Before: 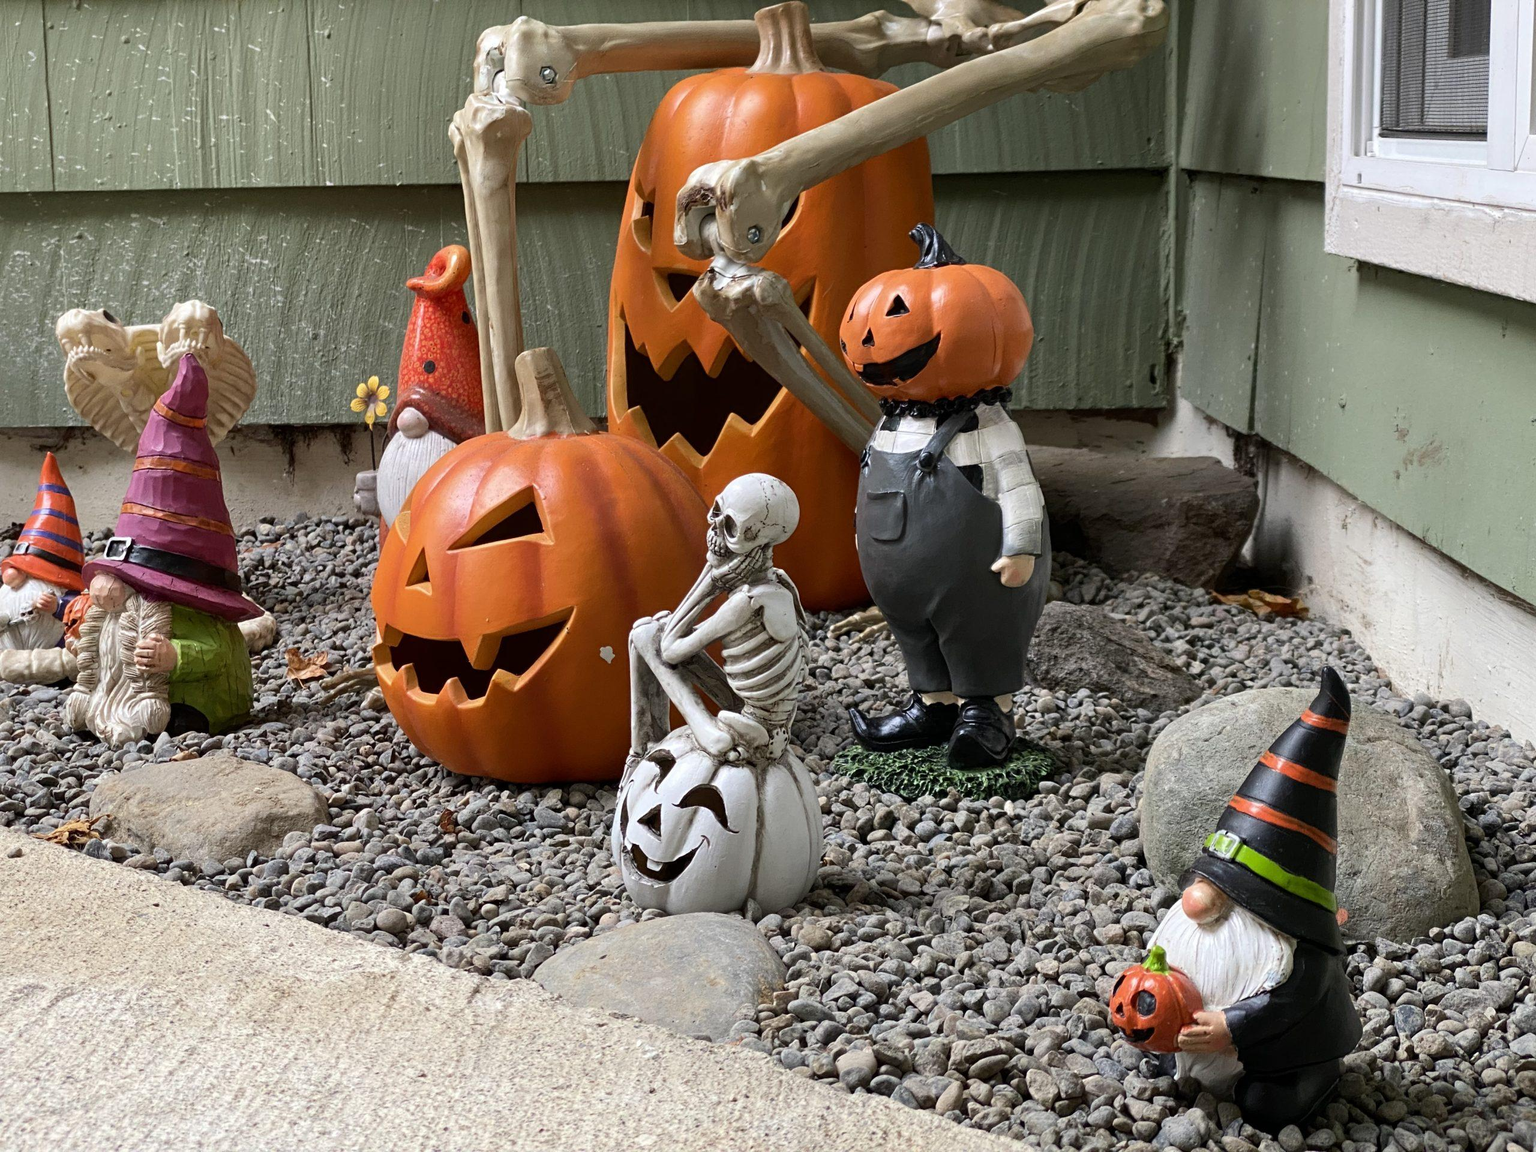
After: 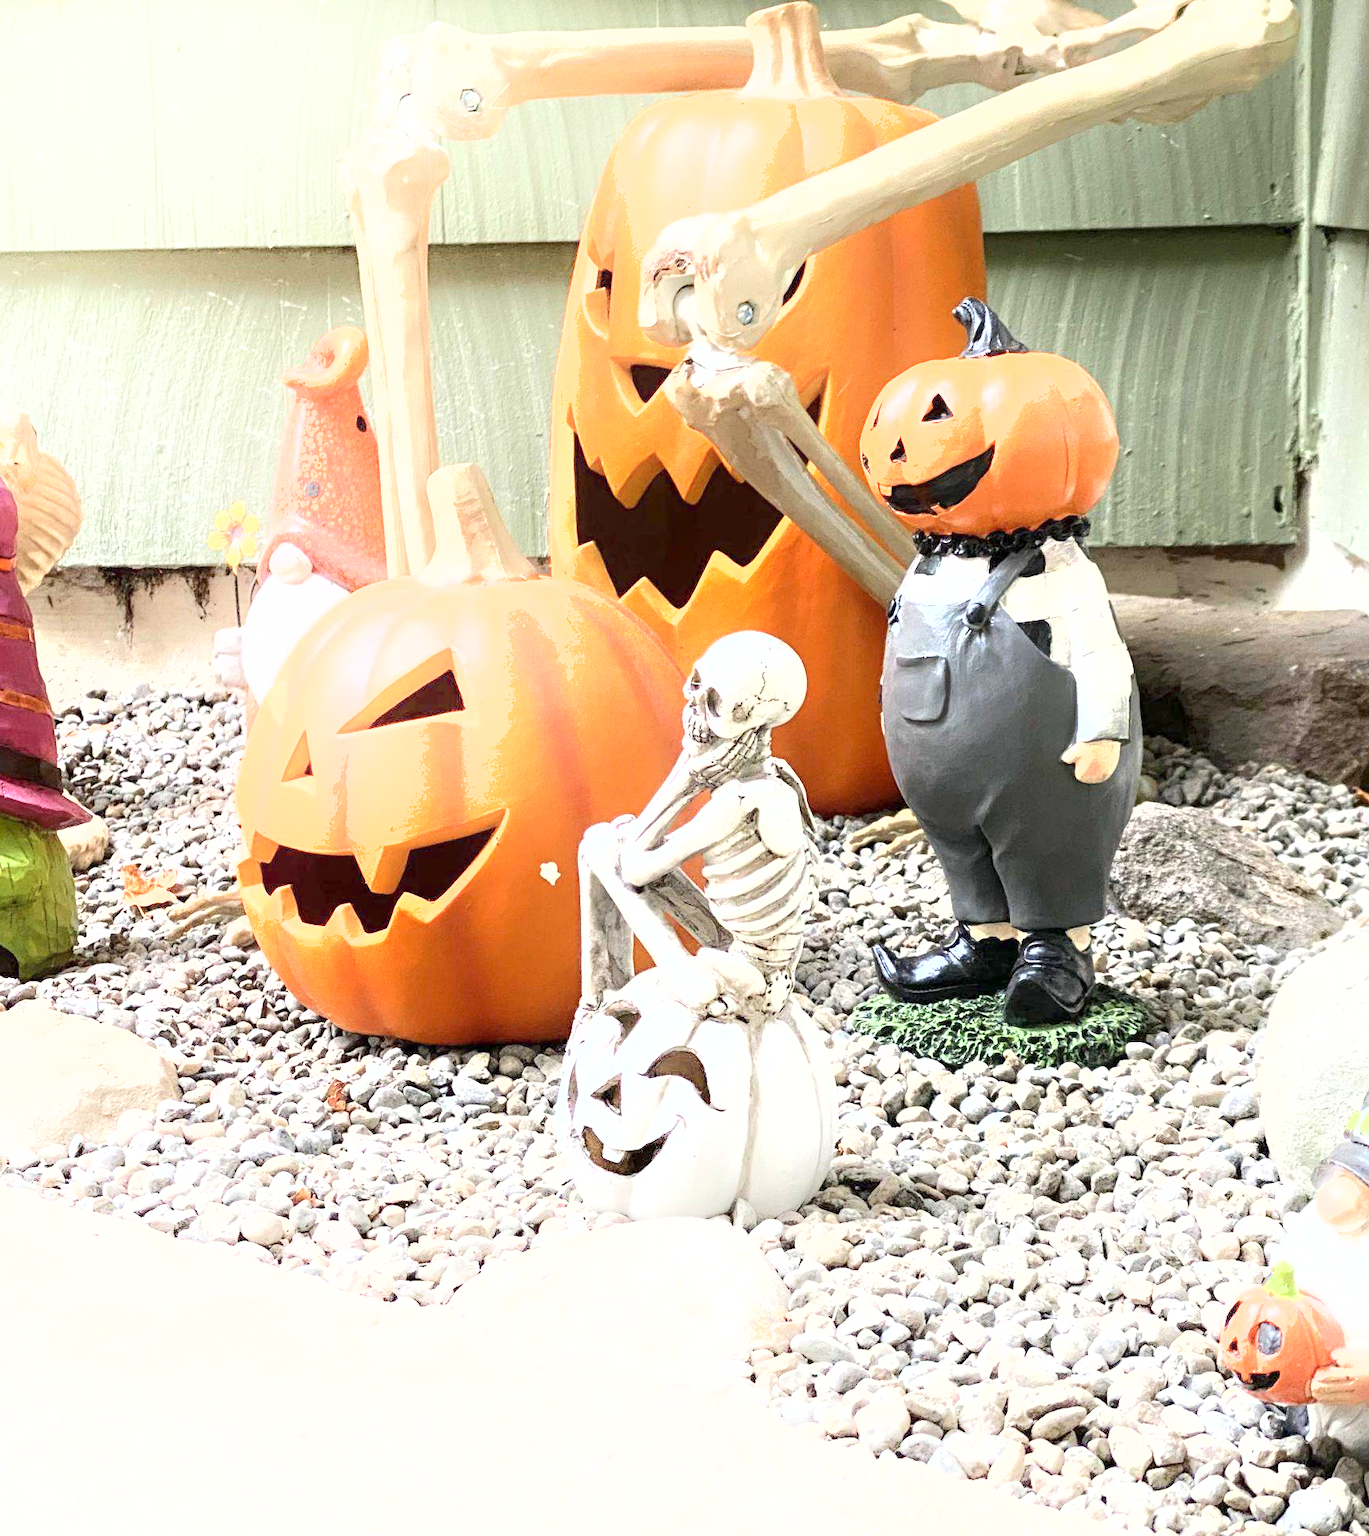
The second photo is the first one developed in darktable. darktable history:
crop and rotate: left 12.734%, right 20.429%
shadows and highlights: highlights 69.49, soften with gaussian
exposure: exposure 2.262 EV, compensate highlight preservation false
